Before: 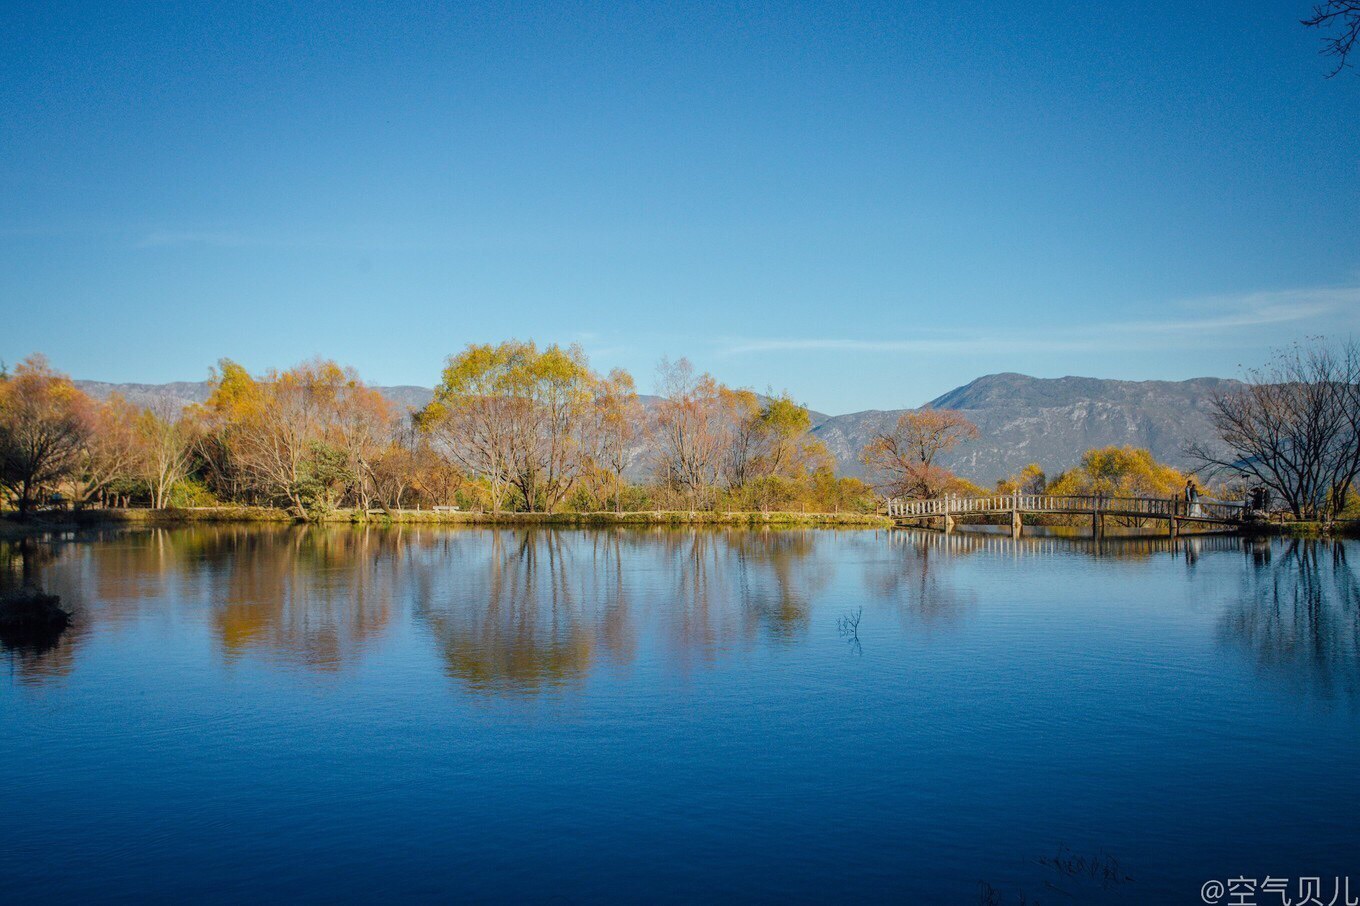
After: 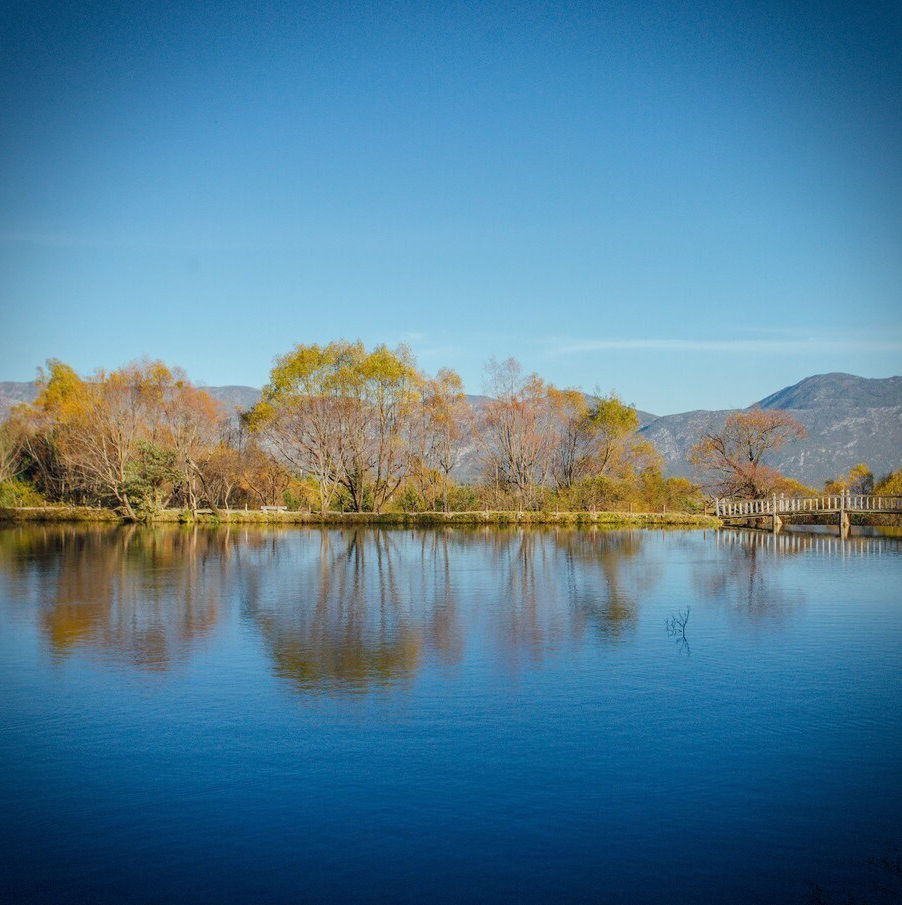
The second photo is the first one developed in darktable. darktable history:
crop and rotate: left 12.652%, right 20.954%
vignetting: fall-off radius 61.01%, brightness -0.642, saturation -0.004, dithering 8-bit output
